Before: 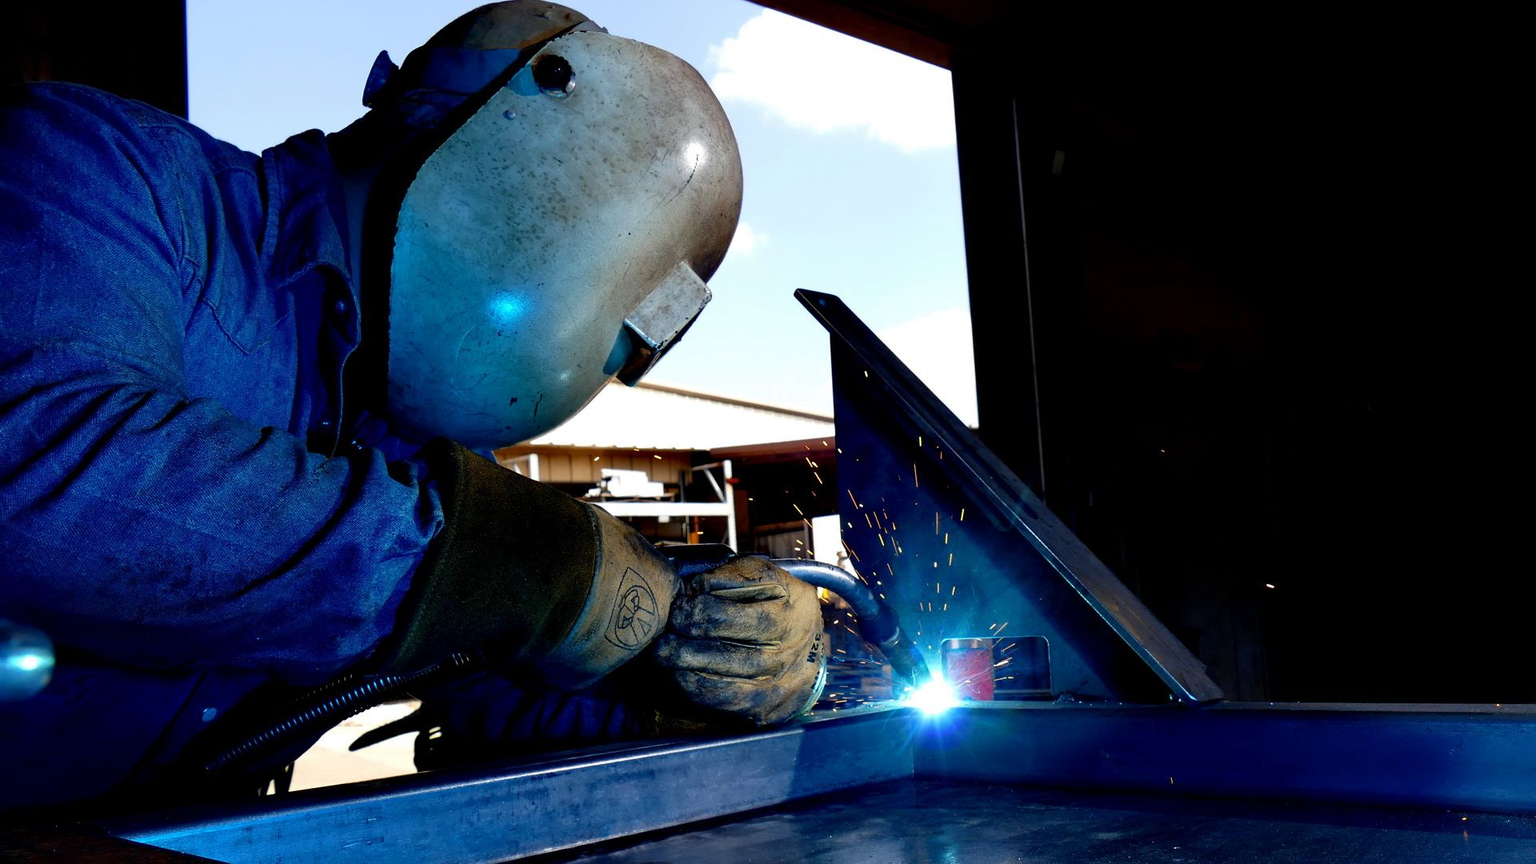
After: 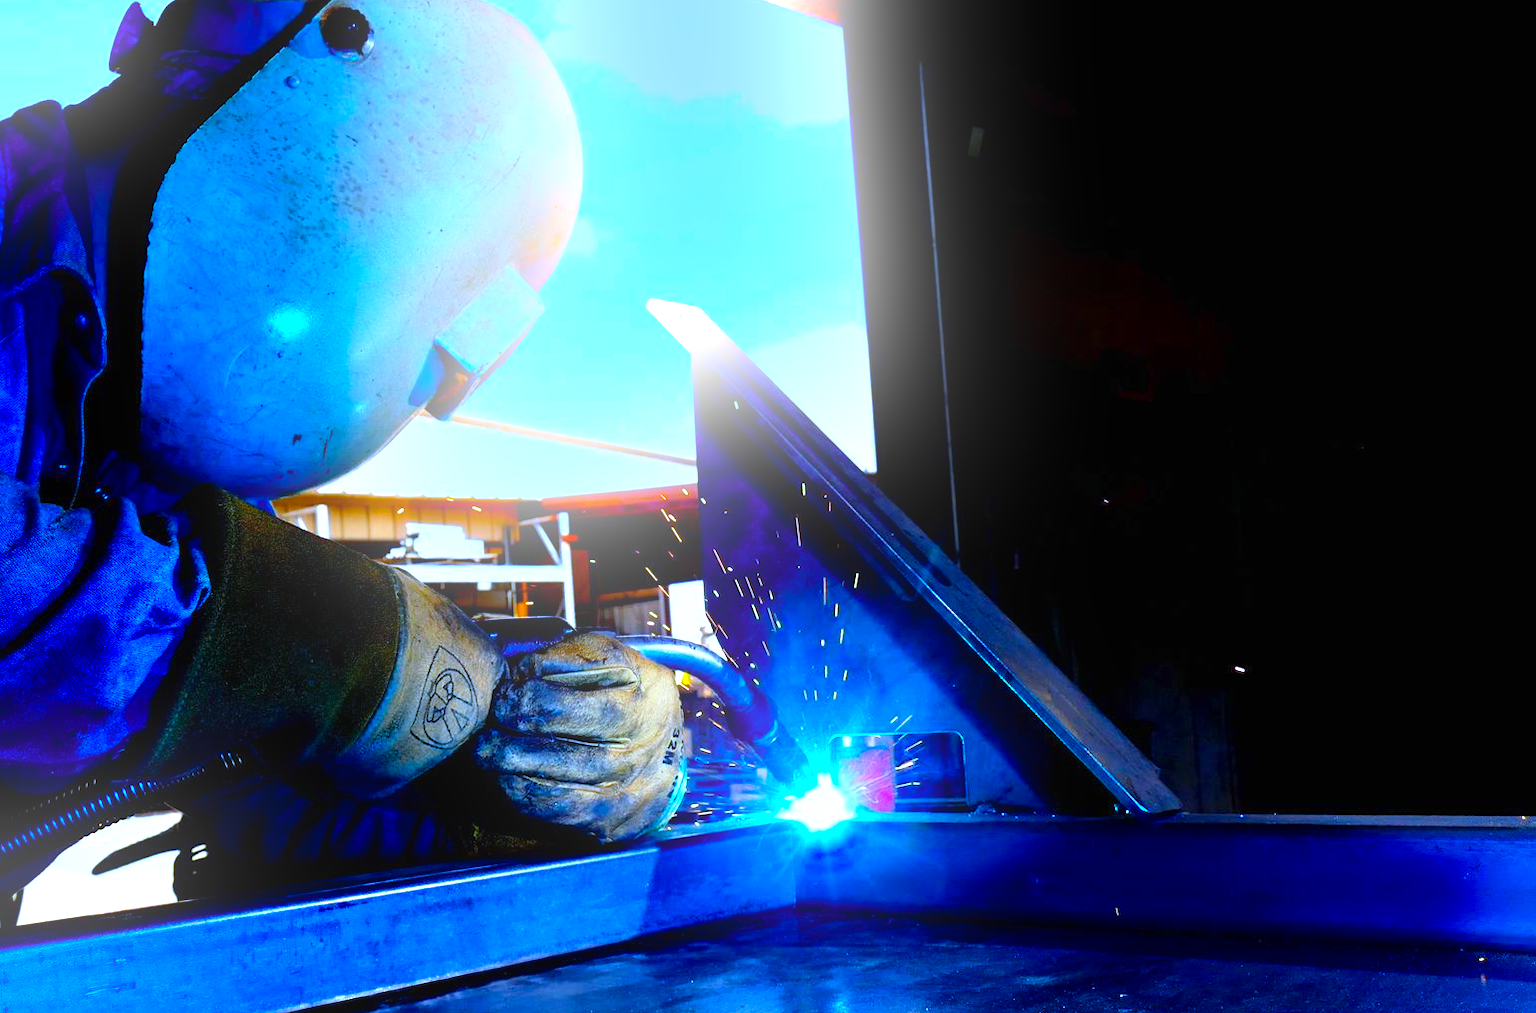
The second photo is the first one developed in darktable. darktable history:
white balance: red 0.871, blue 1.249
crop and rotate: left 17.959%, top 5.771%, right 1.742%
color balance rgb: linear chroma grading › global chroma 15%, perceptual saturation grading › global saturation 30%
bloom: on, module defaults
exposure: black level correction 0, exposure 1 EV, compensate exposure bias true, compensate highlight preservation false
color zones: curves: ch1 [(0, 0.523) (0.143, 0.545) (0.286, 0.52) (0.429, 0.506) (0.571, 0.503) (0.714, 0.503) (0.857, 0.508) (1, 0.523)]
